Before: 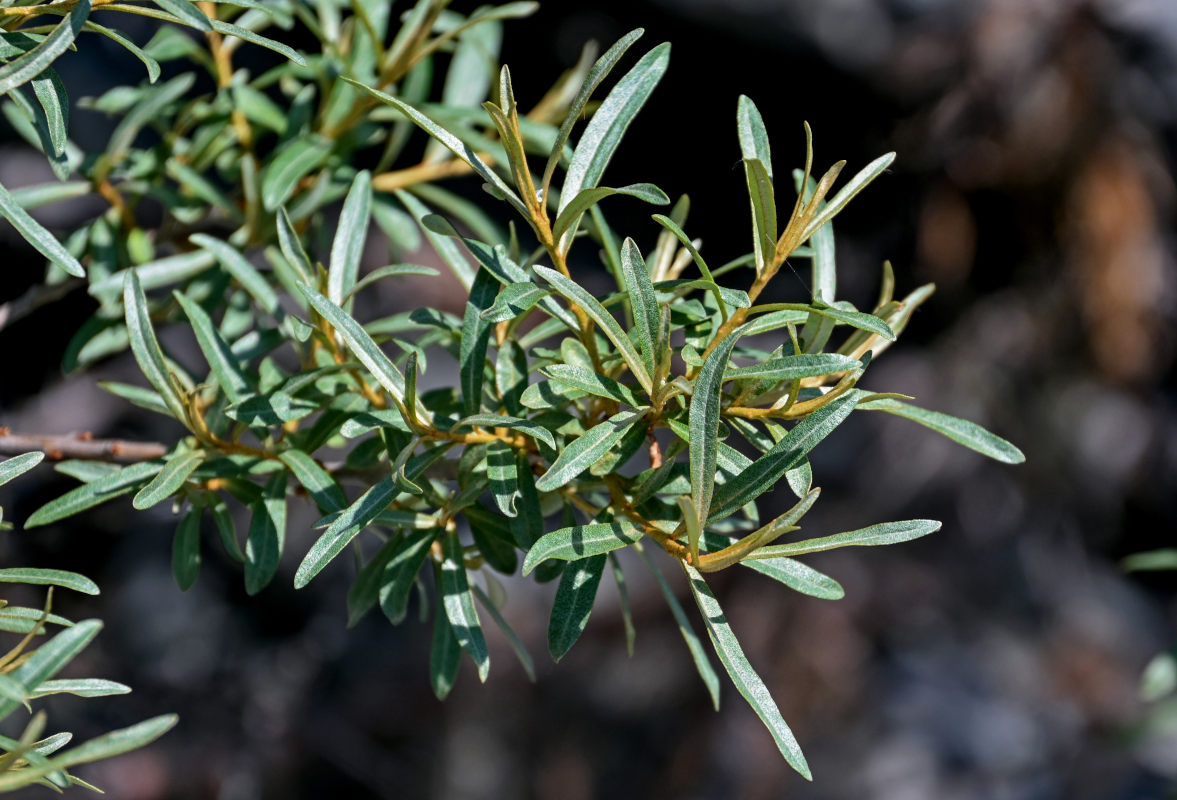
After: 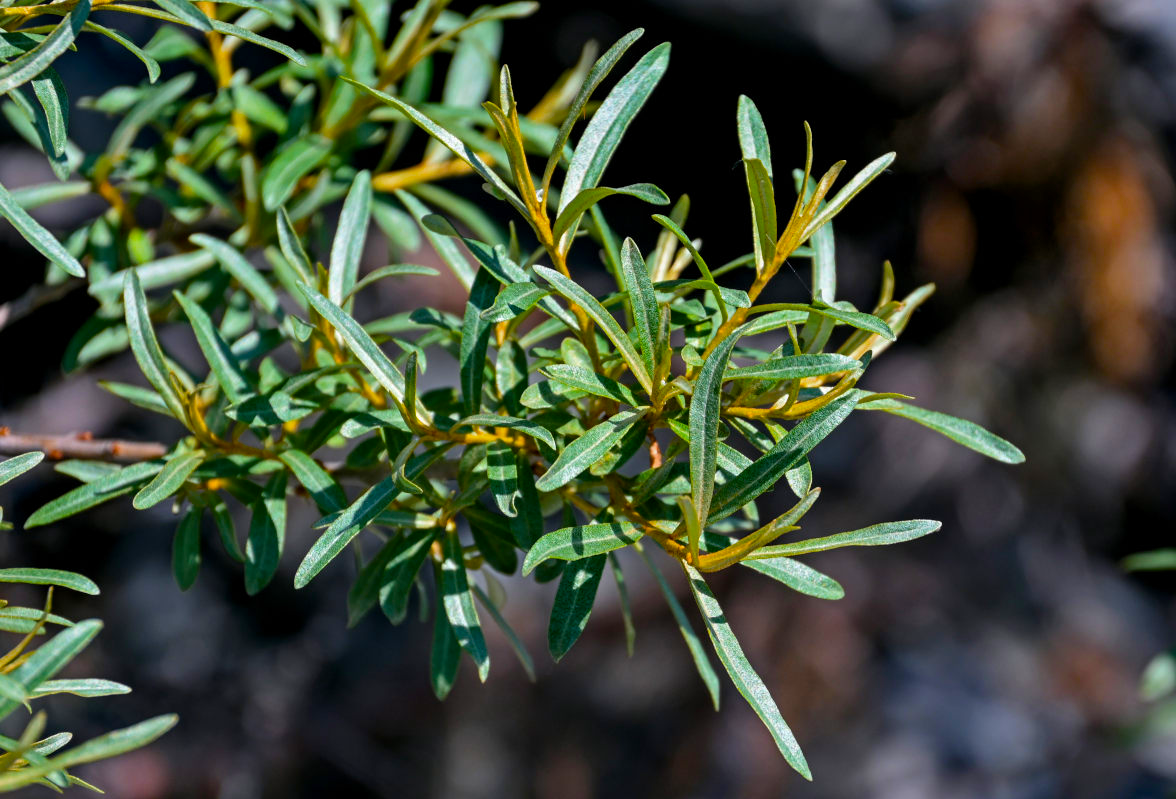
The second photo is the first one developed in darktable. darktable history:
color balance rgb: power › hue 328.82°, global offset › hue 170.78°, perceptual saturation grading › global saturation 39.618%, global vibrance 20%
